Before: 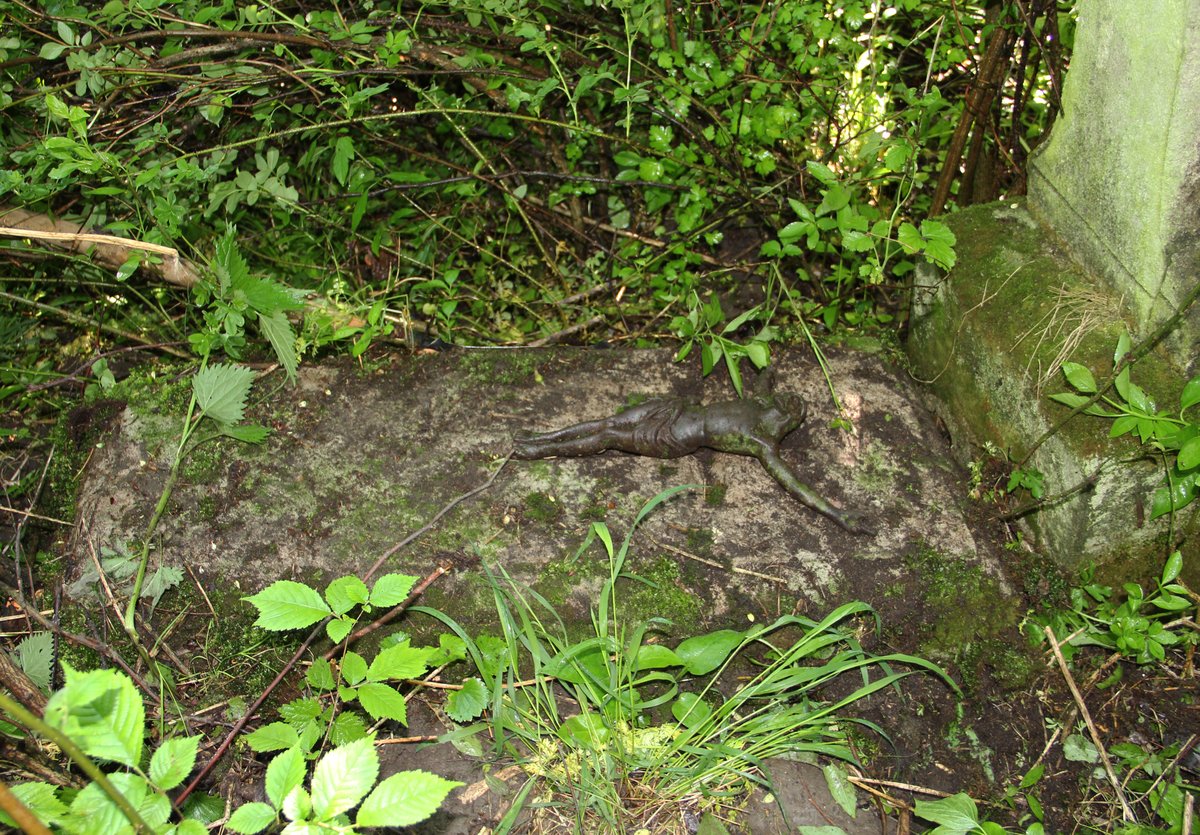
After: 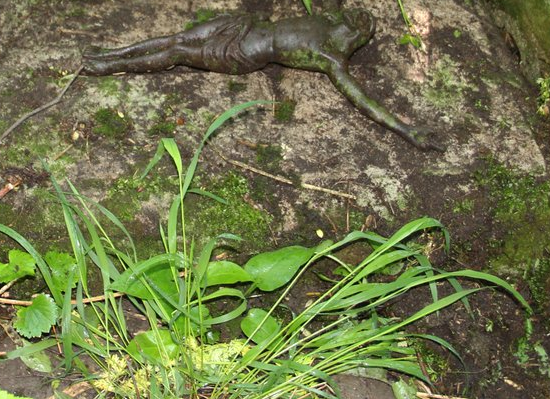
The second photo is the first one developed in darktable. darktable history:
crop: left 35.947%, top 46.066%, right 18.185%, bottom 6.064%
